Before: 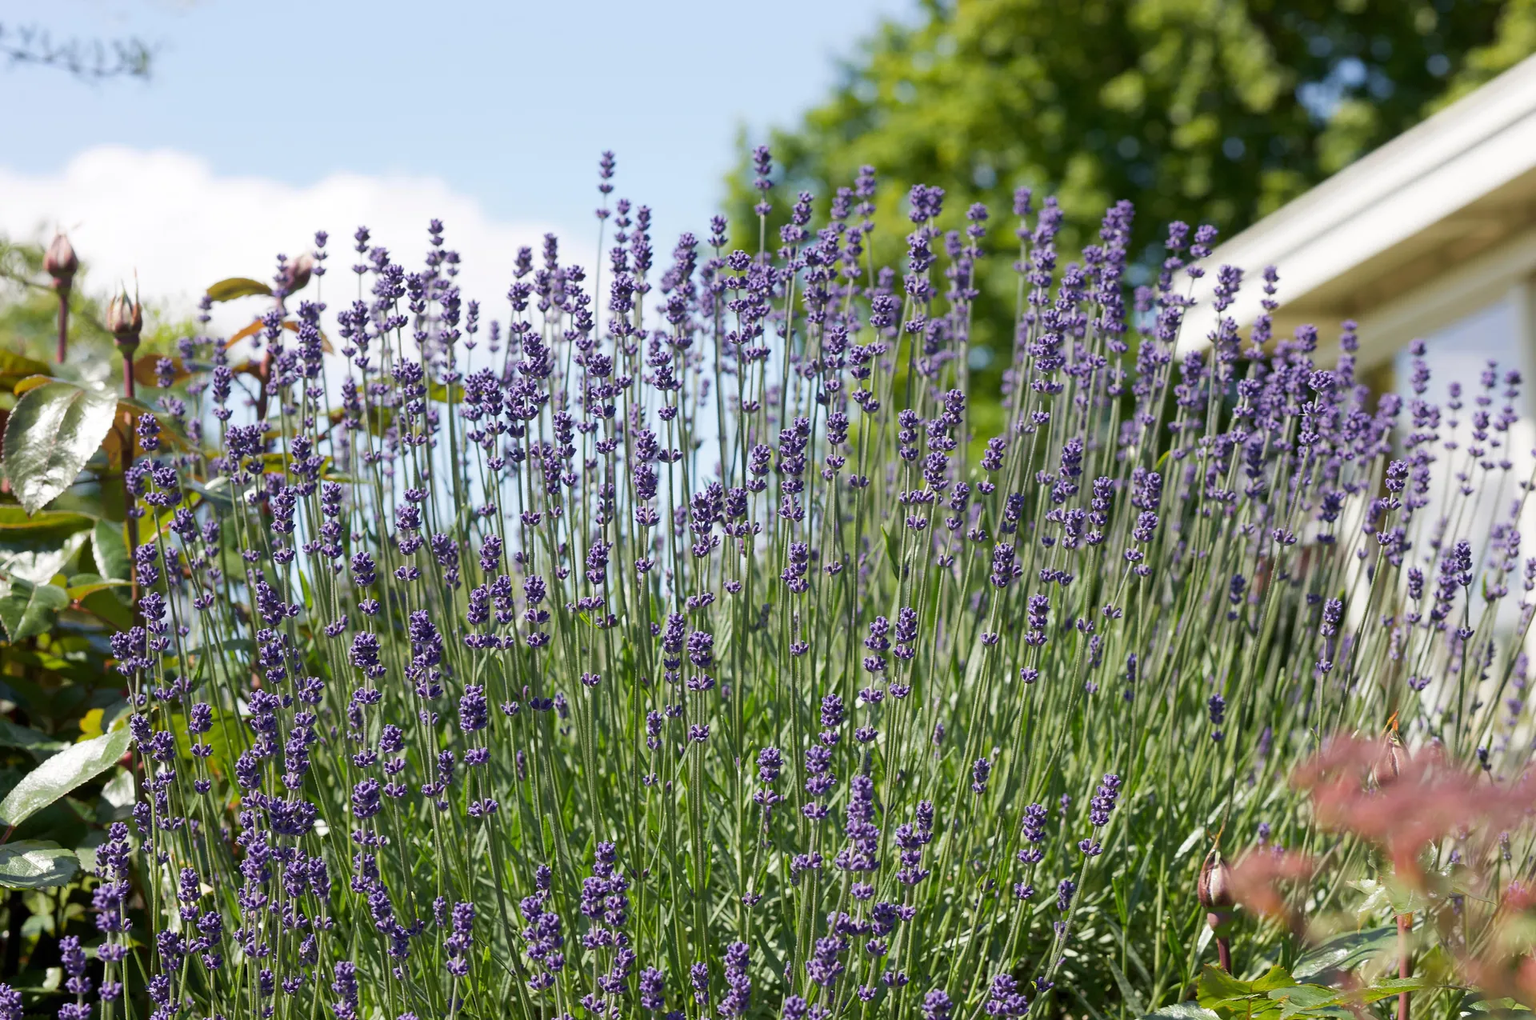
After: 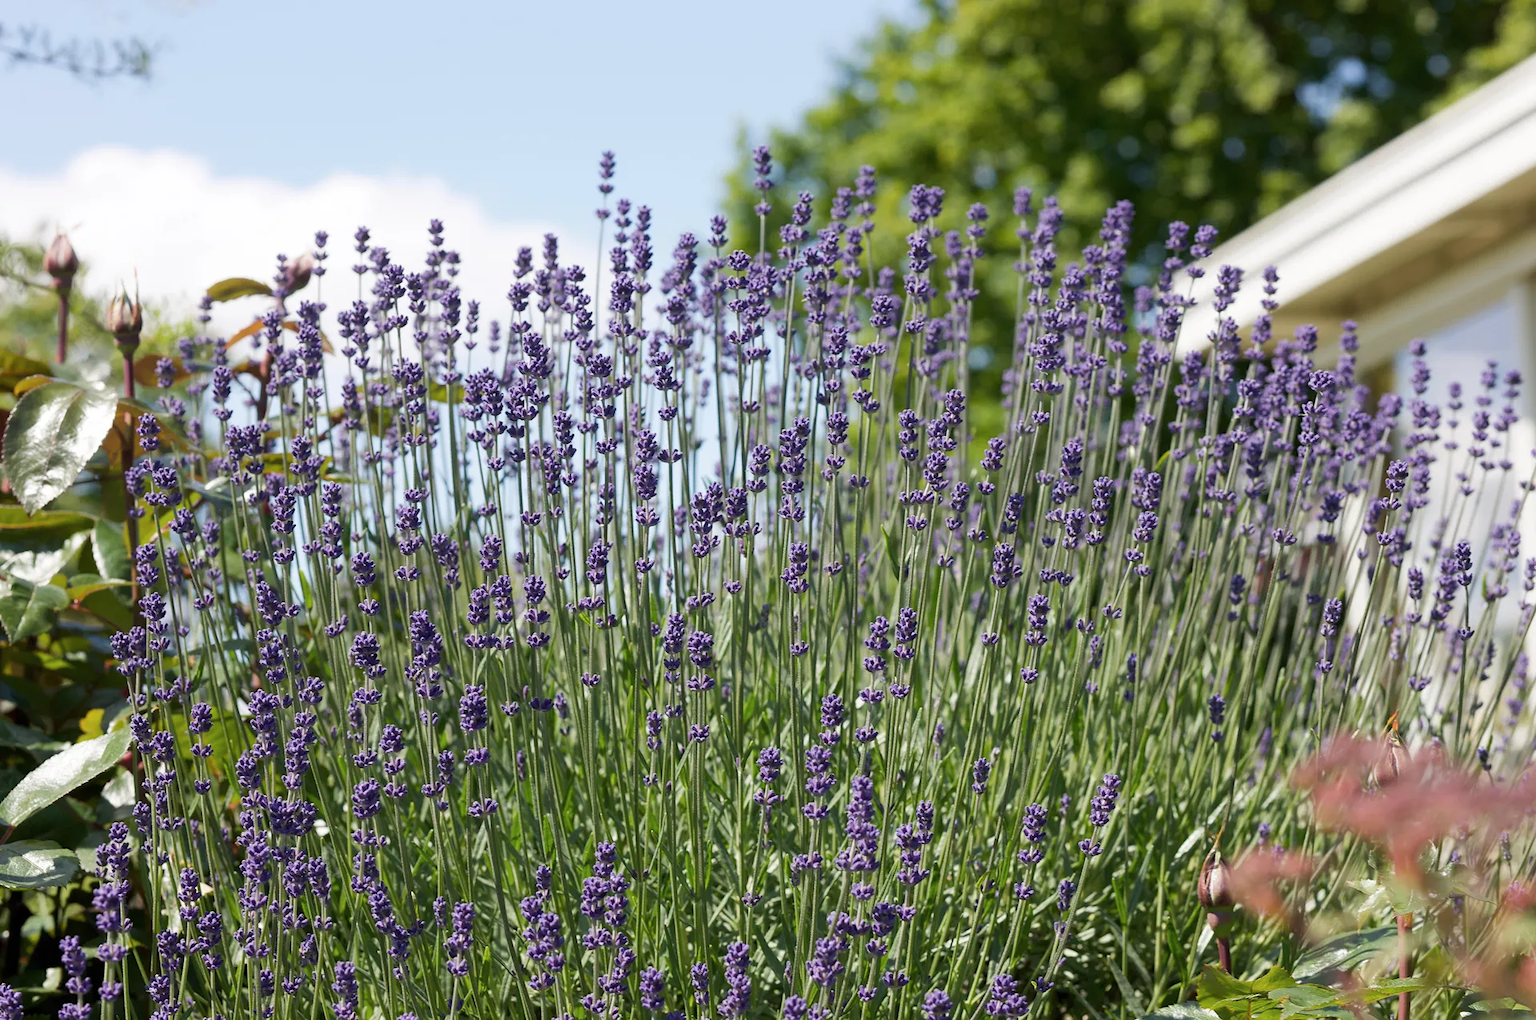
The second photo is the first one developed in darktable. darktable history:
contrast brightness saturation: saturation -0.057
